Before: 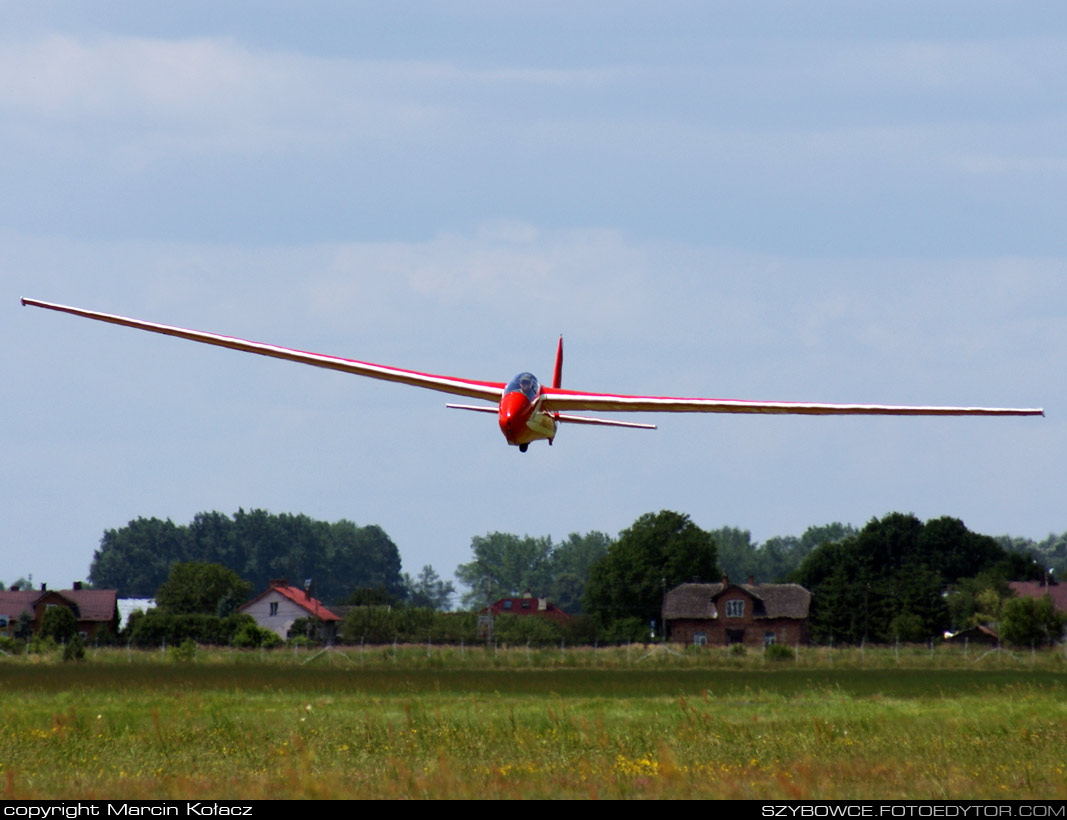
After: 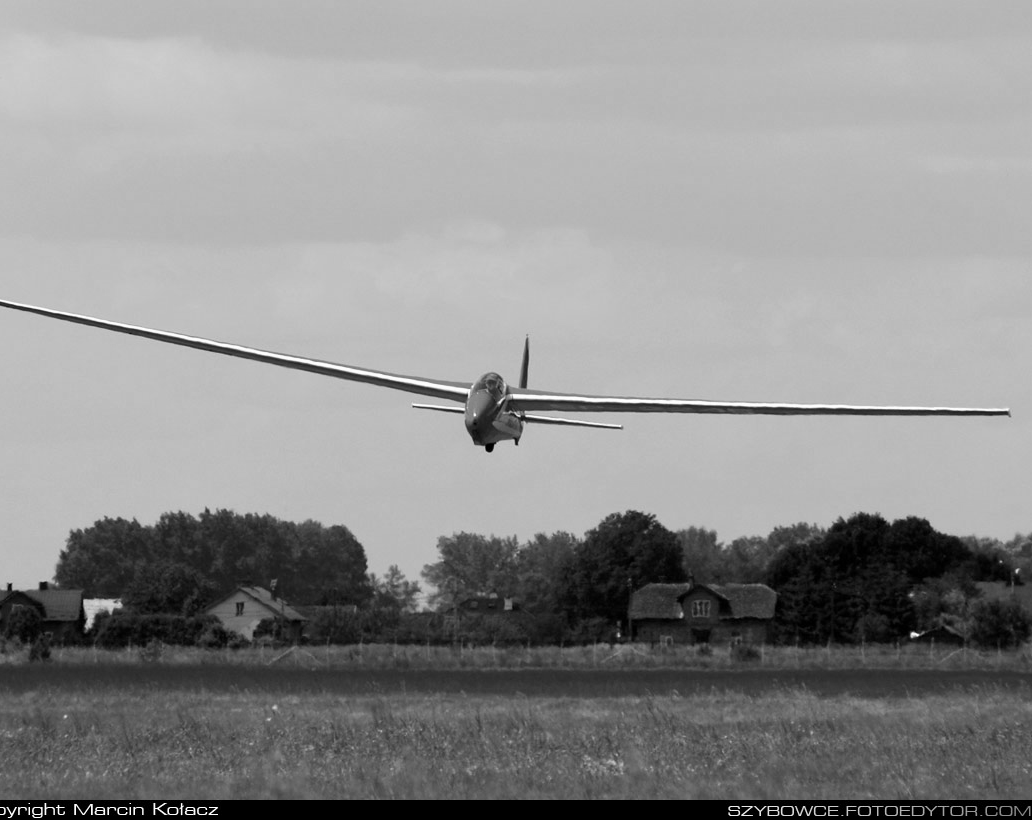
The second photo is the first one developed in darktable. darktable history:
monochrome: a -3.63, b -0.465
crop and rotate: left 3.238%
